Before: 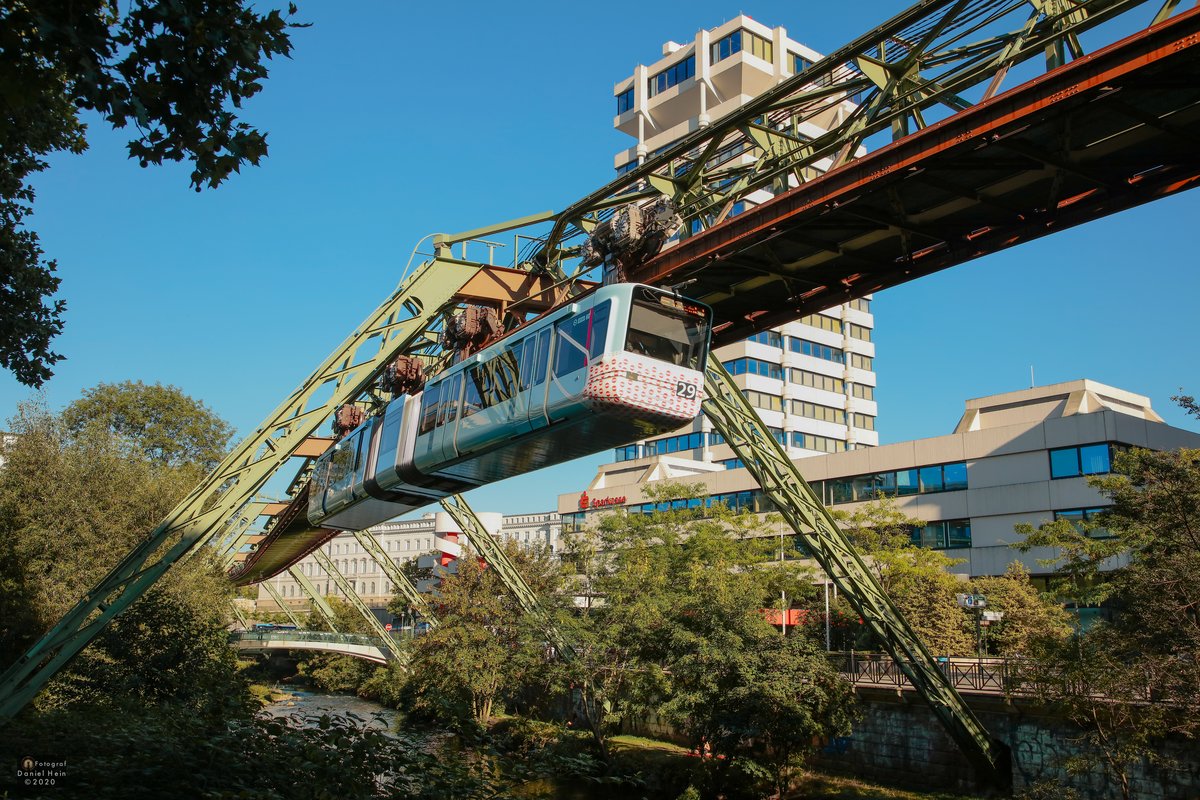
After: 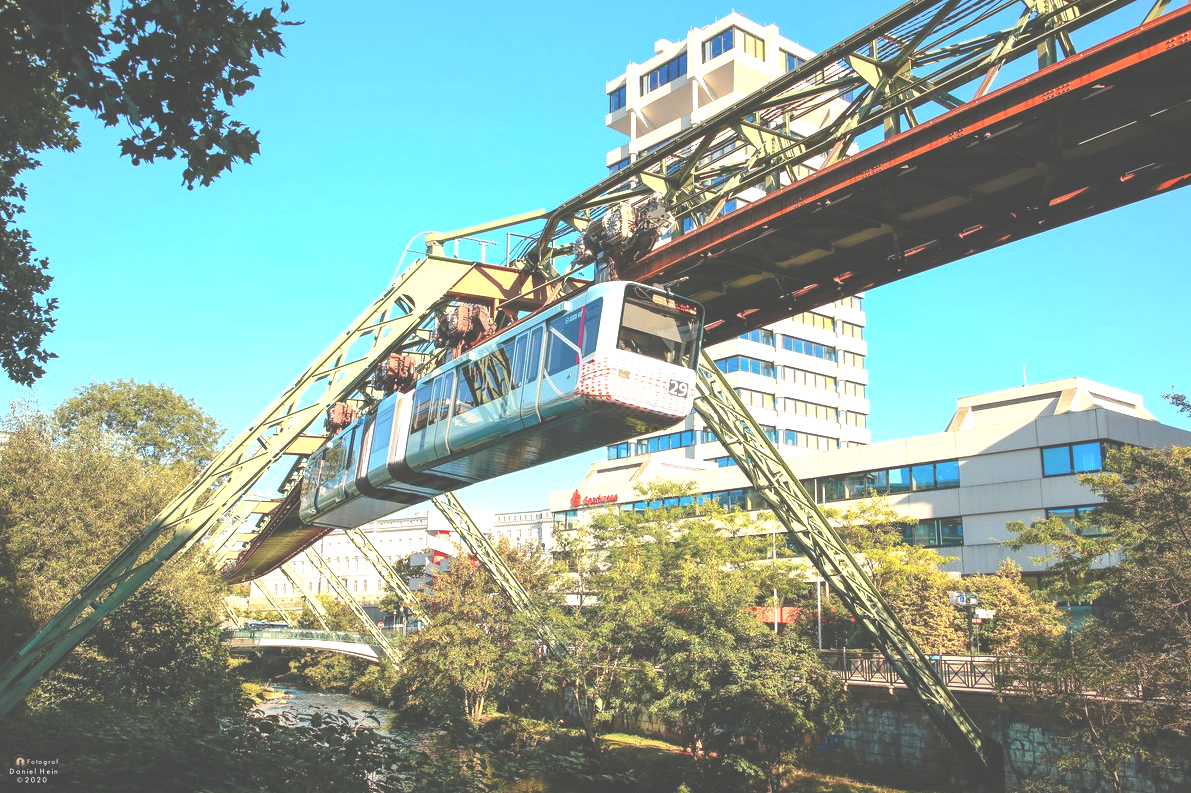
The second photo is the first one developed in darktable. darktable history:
crop and rotate: left 0.73%, top 0.369%, bottom 0.39%
exposure: black level correction -0.024, exposure 1.395 EV, compensate highlight preservation false
